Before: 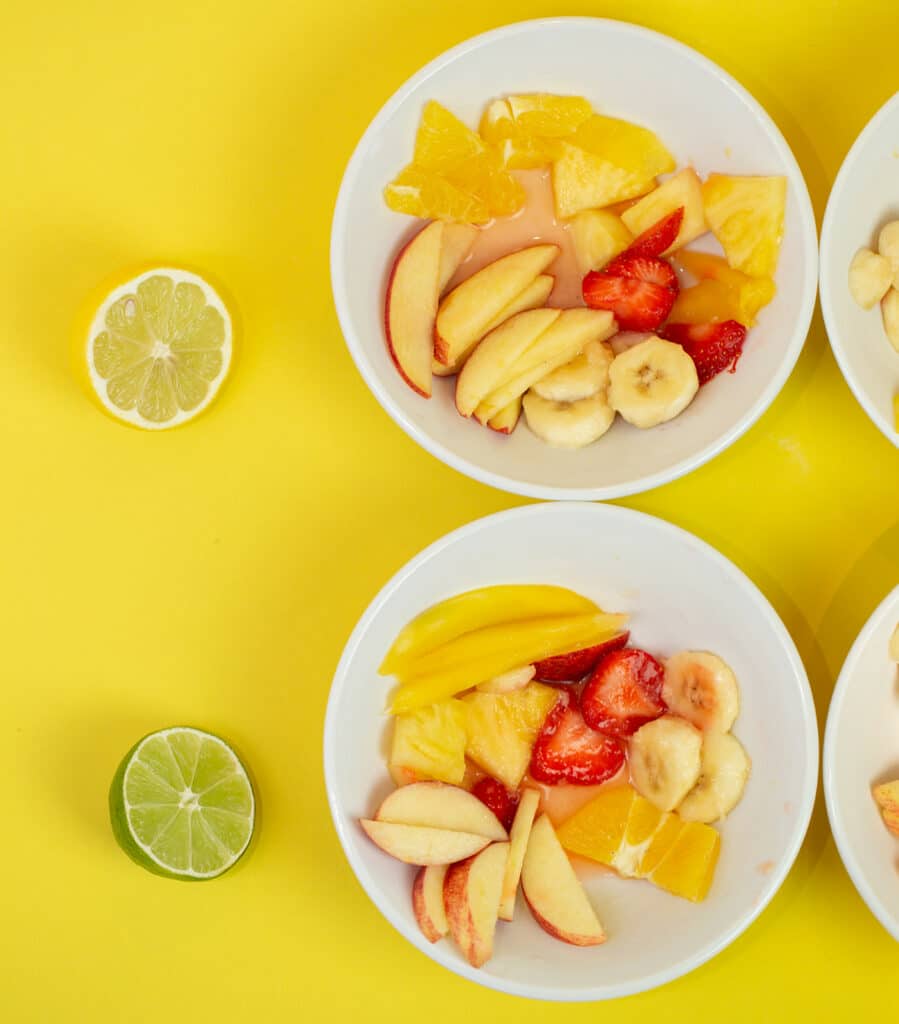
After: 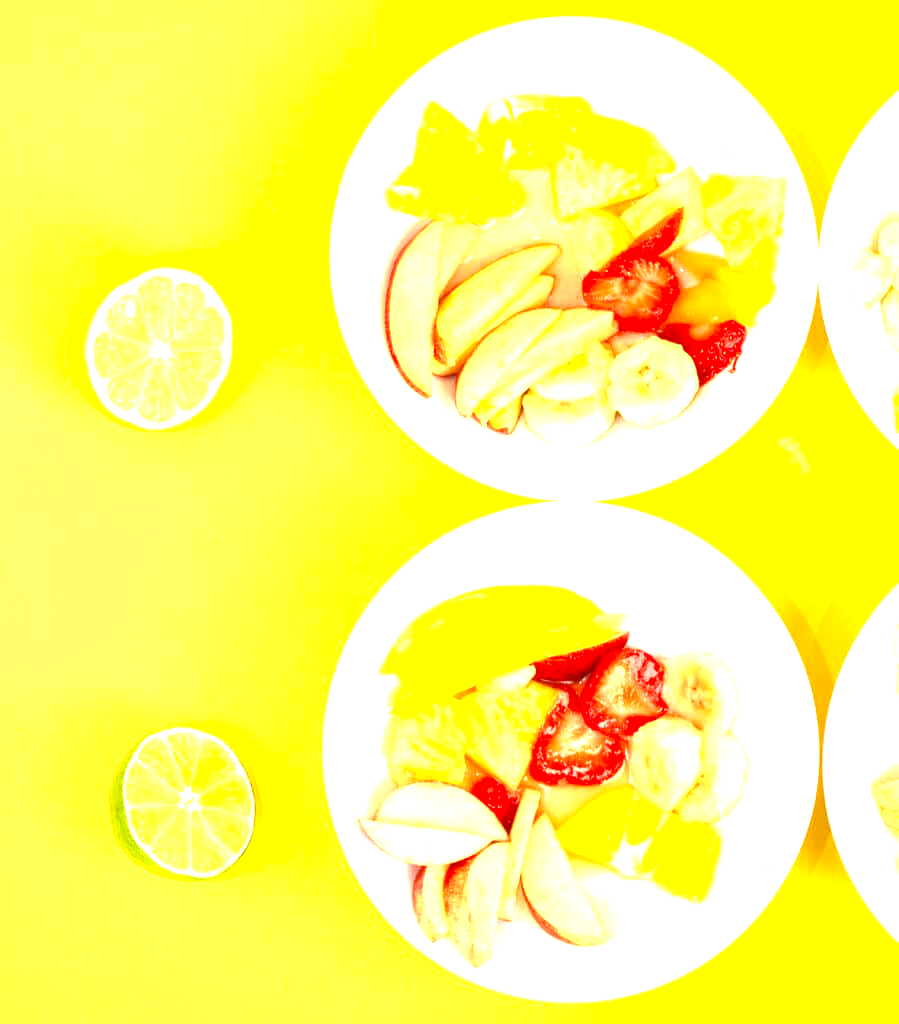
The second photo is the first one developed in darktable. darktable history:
exposure: black level correction 0, exposure 1.9 EV, compensate highlight preservation false
tone equalizer: on, module defaults
color balance rgb: shadows fall-off 101%, linear chroma grading › mid-tones 7.63%, perceptual saturation grading › mid-tones 11.68%, mask middle-gray fulcrum 22.45%, global vibrance 10.11%, saturation formula JzAzBz (2021)
